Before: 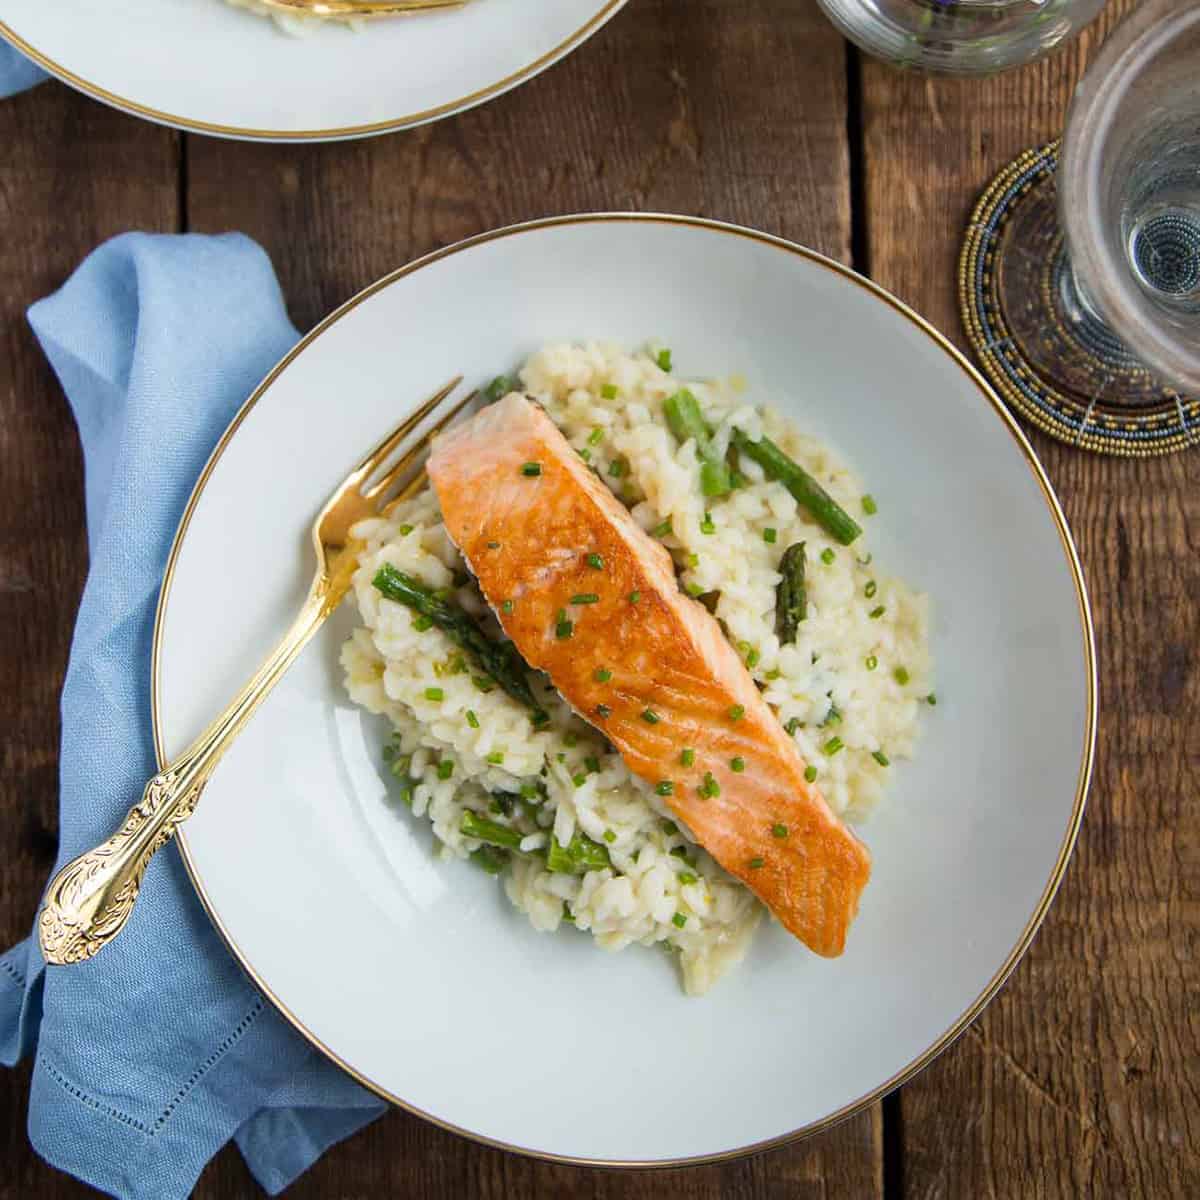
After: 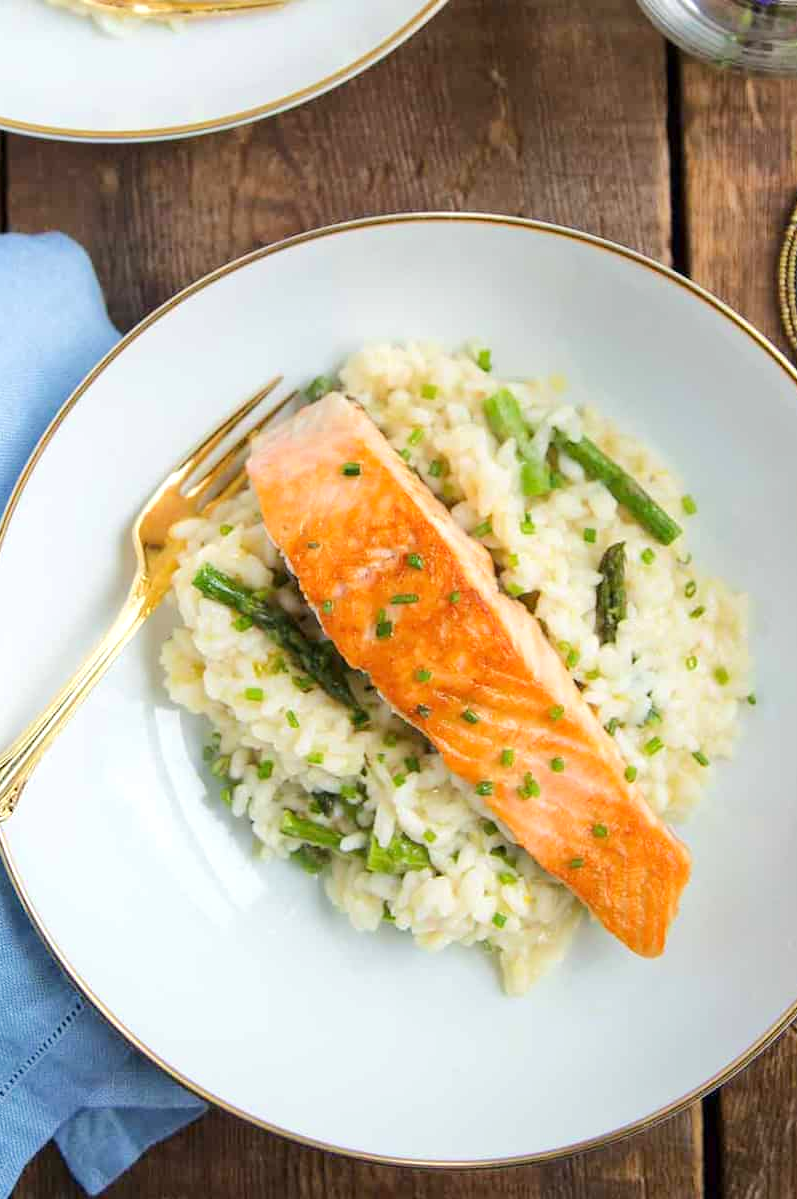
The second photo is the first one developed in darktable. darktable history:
tone equalizer: -8 EV 0.974 EV, -7 EV 0.976 EV, -6 EV 0.966 EV, -5 EV 0.963 EV, -4 EV 1.03 EV, -3 EV 0.739 EV, -2 EV 0.492 EV, -1 EV 0.236 EV, edges refinement/feathering 500, mask exposure compensation -1.57 EV, preserve details no
crop and rotate: left 15.024%, right 18.518%
